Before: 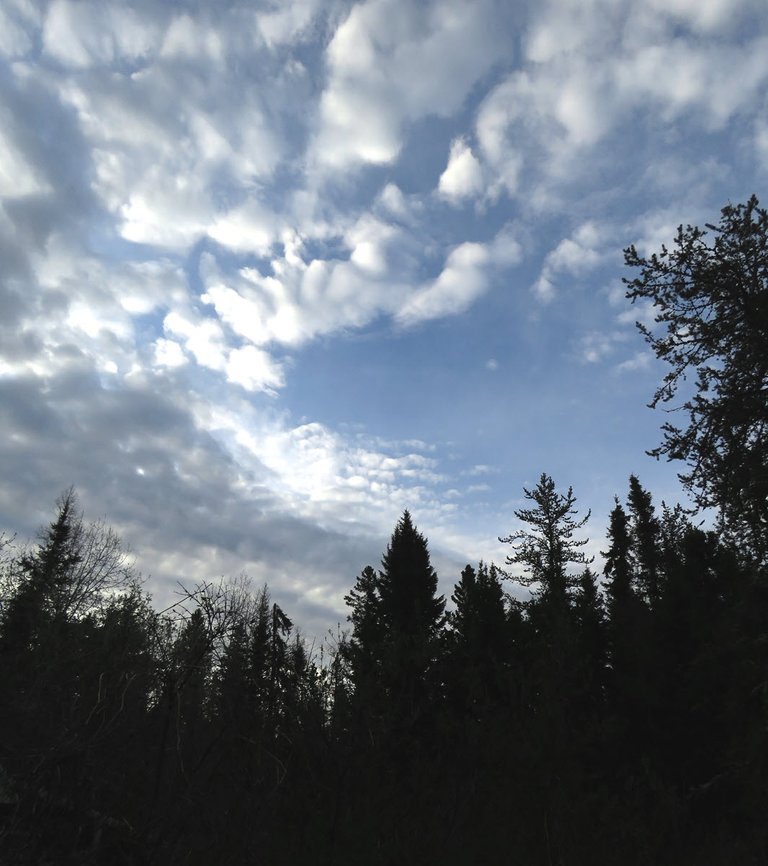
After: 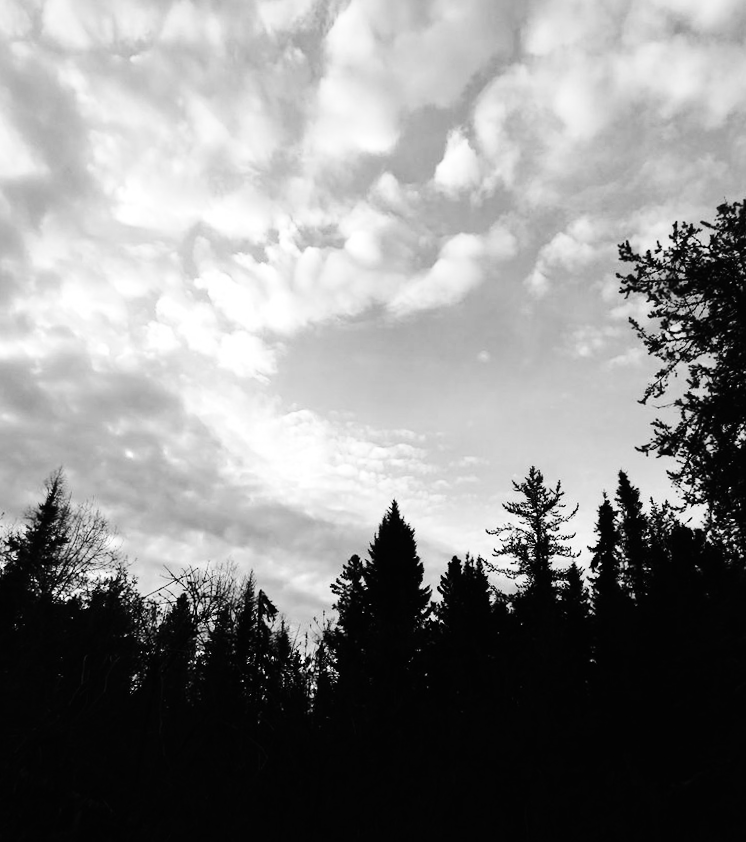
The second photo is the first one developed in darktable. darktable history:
crop and rotate: angle -1.46°
contrast brightness saturation: contrast 0.189, brightness -0.102, saturation 0.208
color calibration: output gray [0.25, 0.35, 0.4, 0], illuminant same as pipeline (D50), adaptation none (bypass), x 0.331, y 0.334, temperature 5020.28 K
base curve: curves: ch0 [(0, 0) (0.036, 0.025) (0.121, 0.166) (0.206, 0.329) (0.605, 0.79) (1, 1)]
